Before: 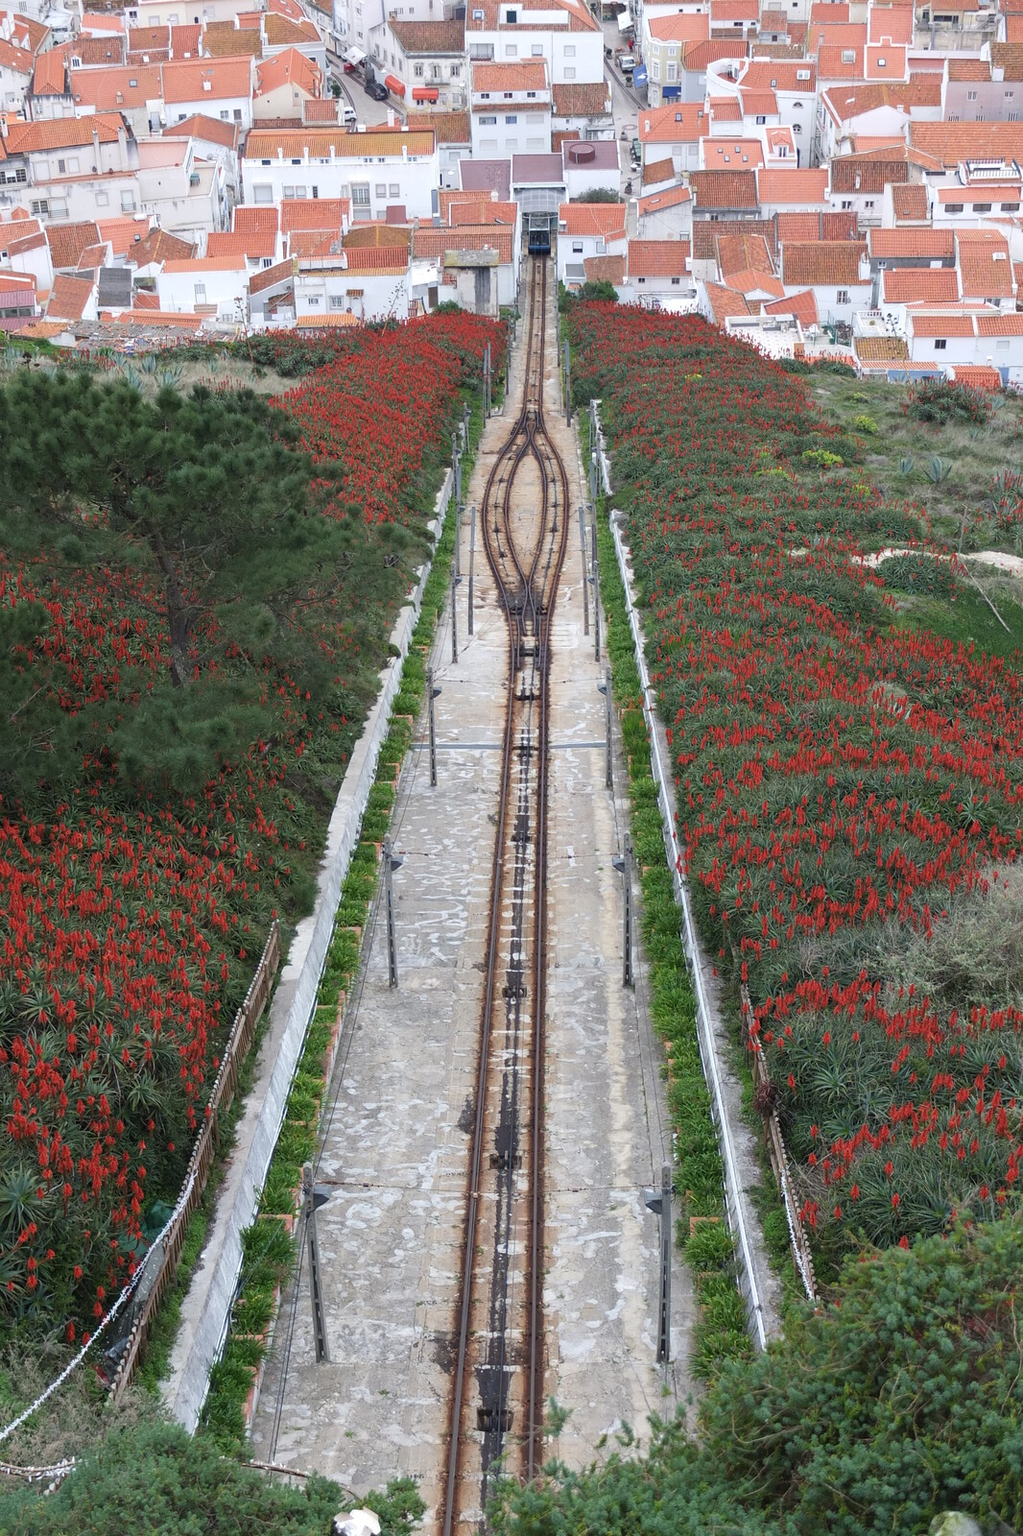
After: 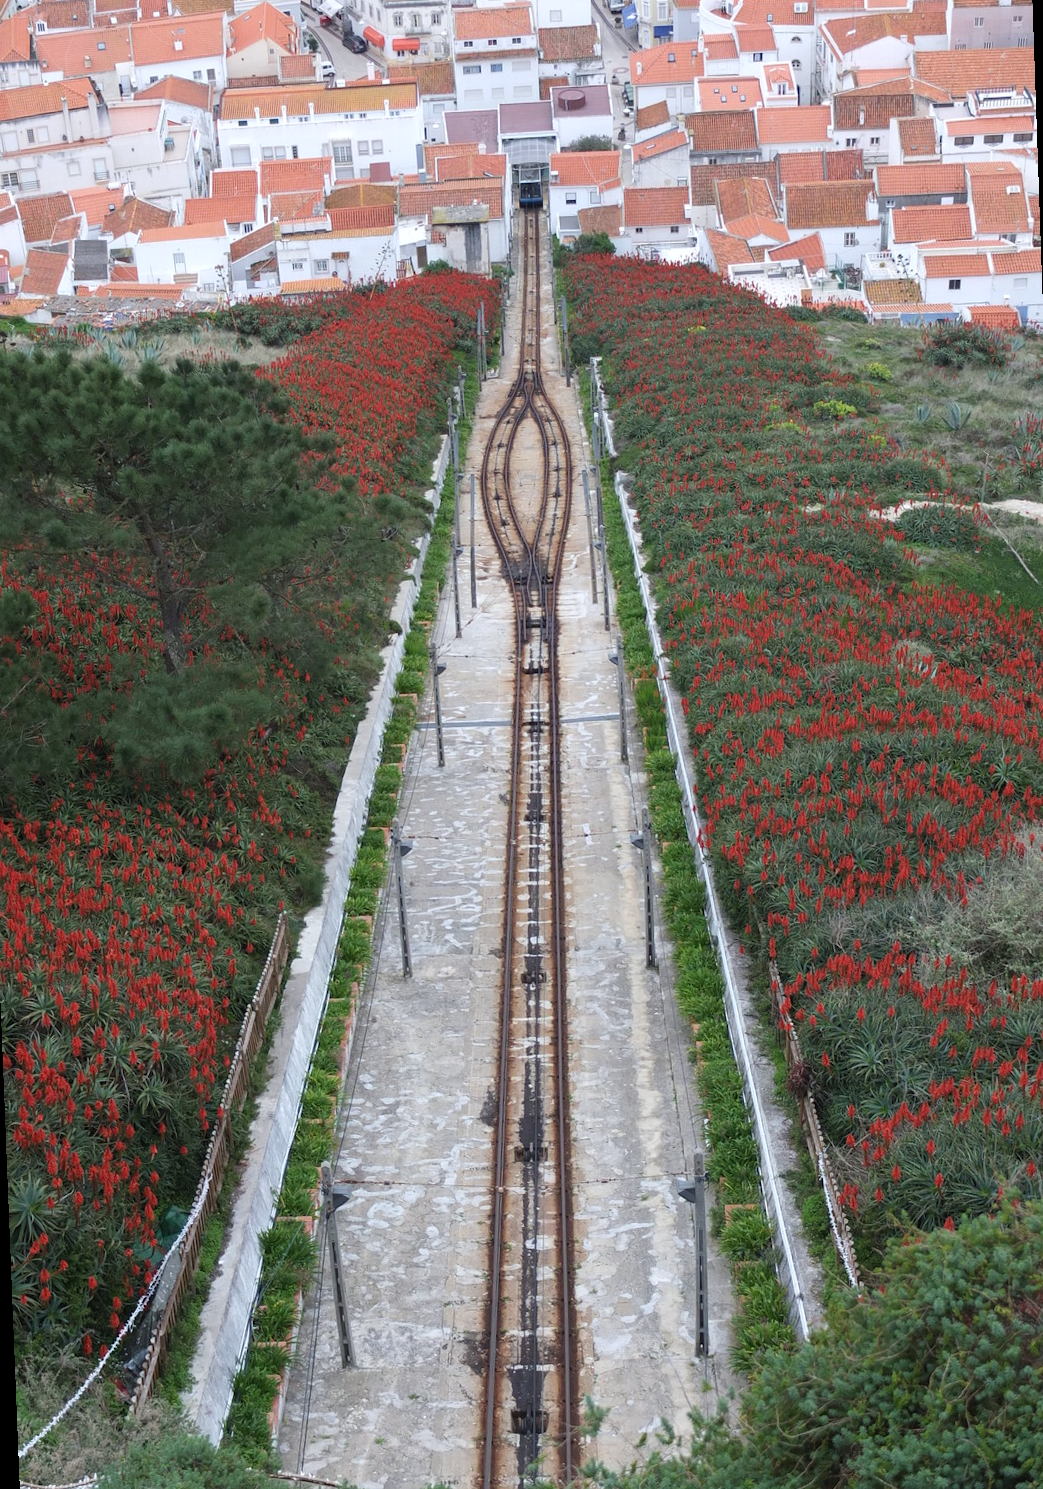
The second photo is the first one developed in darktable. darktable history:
white balance: red 0.988, blue 1.017
shadows and highlights: radius 93.07, shadows -14.46, white point adjustment 0.23, highlights 31.48, compress 48.23%, highlights color adjustment 52.79%, soften with gaussian
rotate and perspective: rotation -2.12°, lens shift (vertical) 0.009, lens shift (horizontal) -0.008, automatic cropping original format, crop left 0.036, crop right 0.964, crop top 0.05, crop bottom 0.959
